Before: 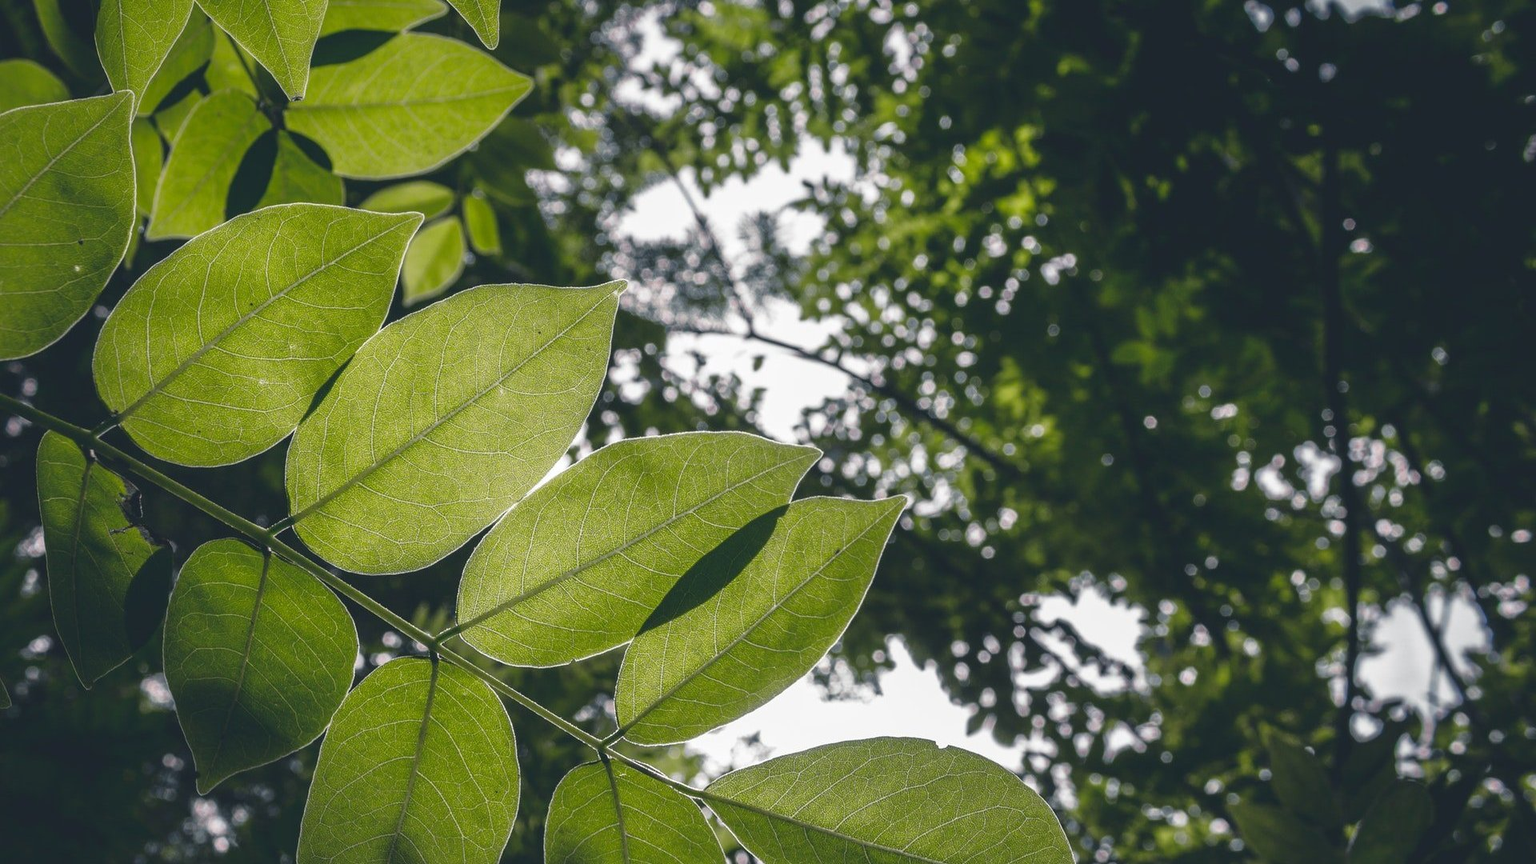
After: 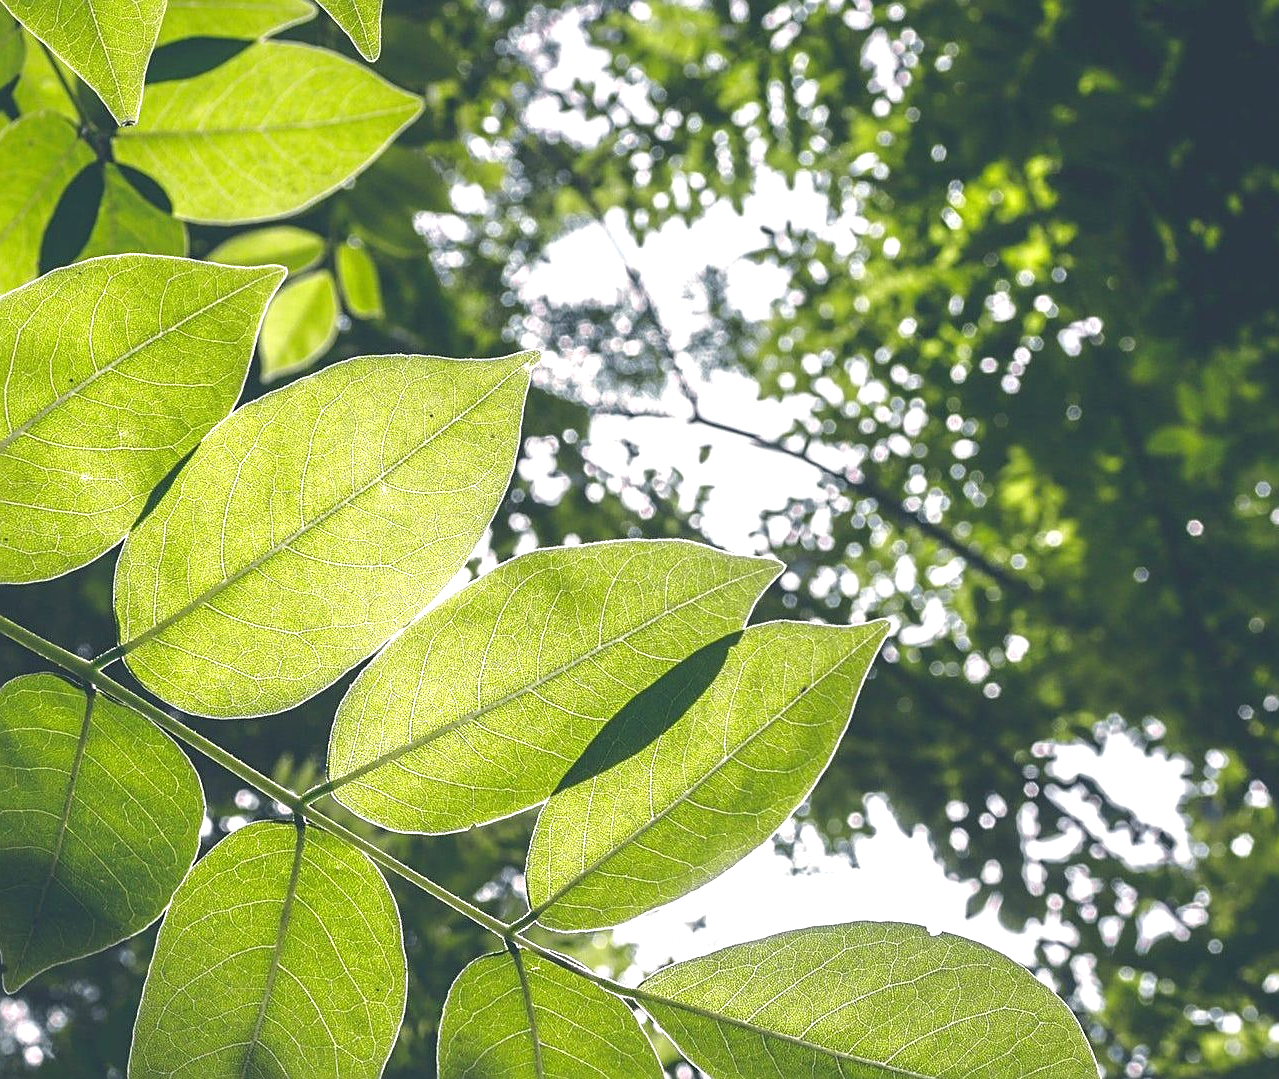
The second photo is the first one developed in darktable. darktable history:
sharpen: on, module defaults
crop and rotate: left 12.673%, right 20.66%
exposure: black level correction 0, exposure 1.1 EV, compensate exposure bias true, compensate highlight preservation false
